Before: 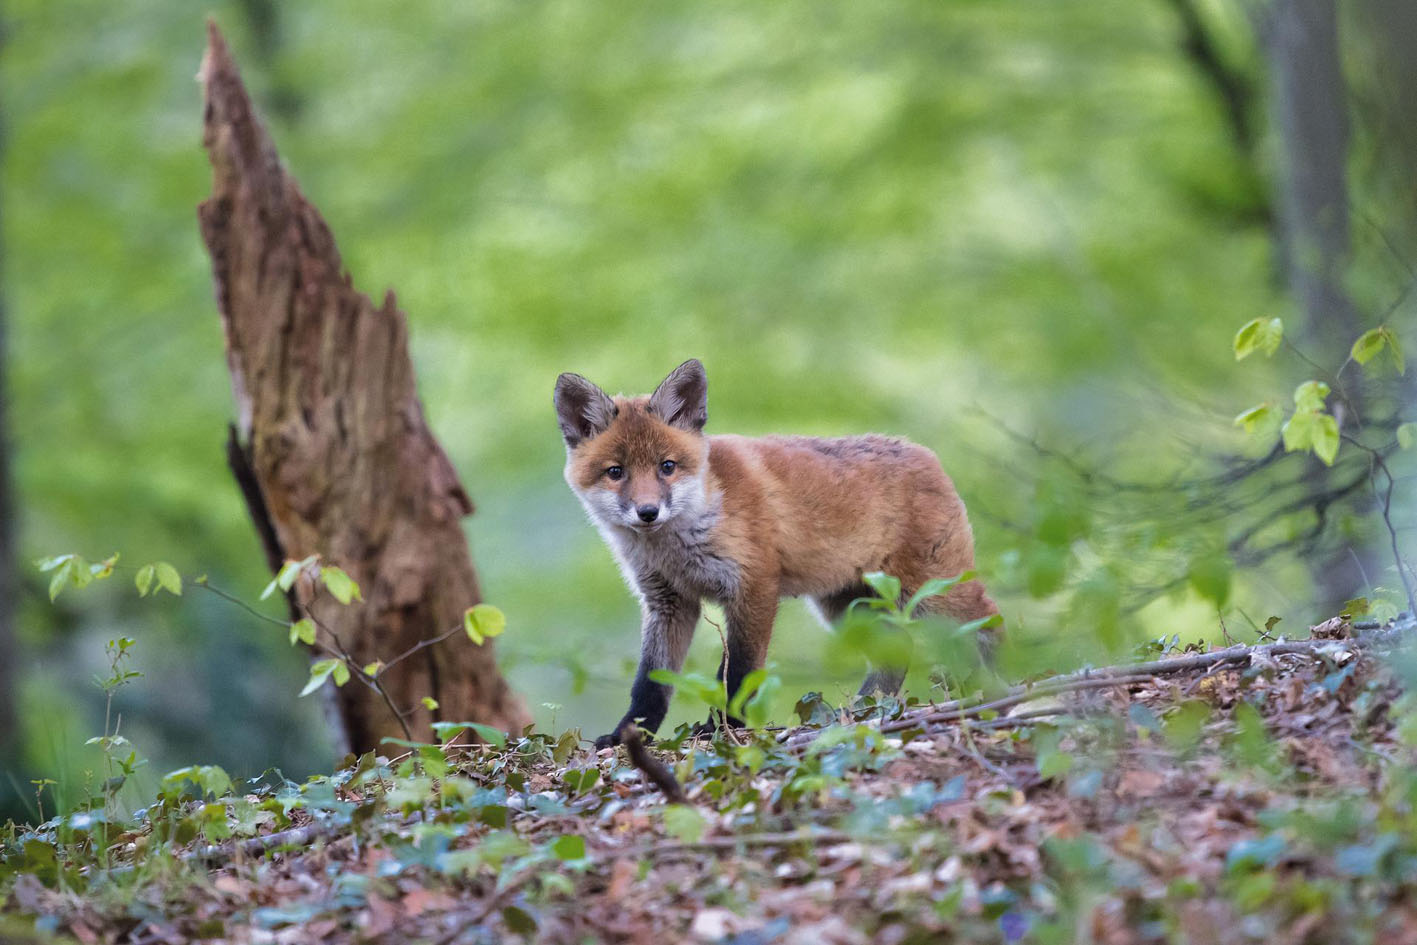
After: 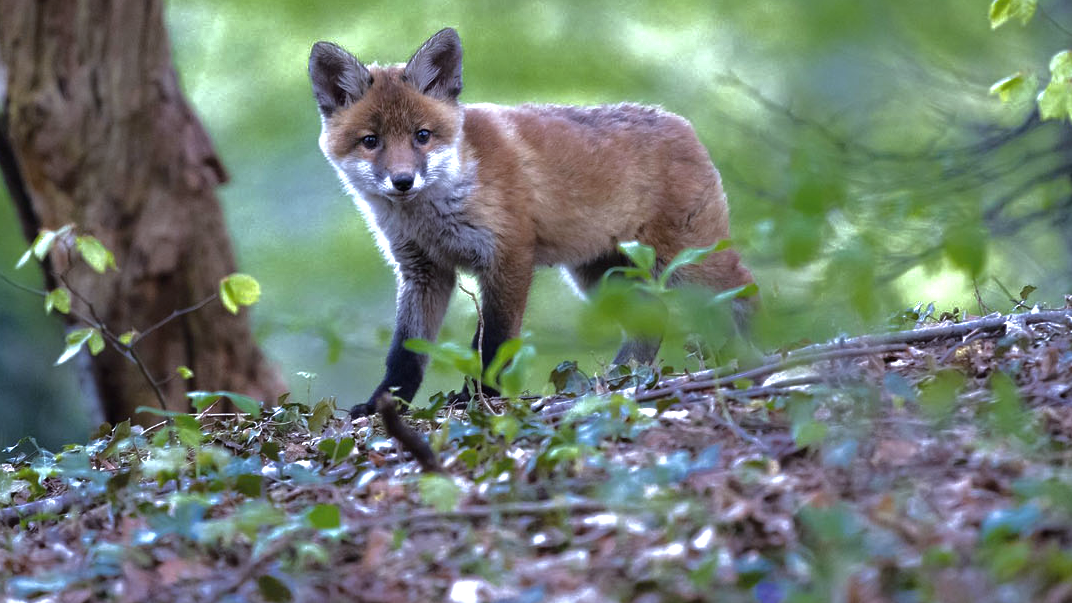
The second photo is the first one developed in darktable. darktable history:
white balance: red 0.931, blue 1.11
base curve: curves: ch0 [(0, 0) (0.826, 0.587) (1, 1)]
tone equalizer: -8 EV 0.001 EV, -7 EV -0.002 EV, -6 EV 0.002 EV, -5 EV -0.03 EV, -4 EV -0.116 EV, -3 EV -0.169 EV, -2 EV 0.24 EV, -1 EV 0.702 EV, +0 EV 0.493 EV
crop and rotate: left 17.299%, top 35.115%, right 7.015%, bottom 1.024%
